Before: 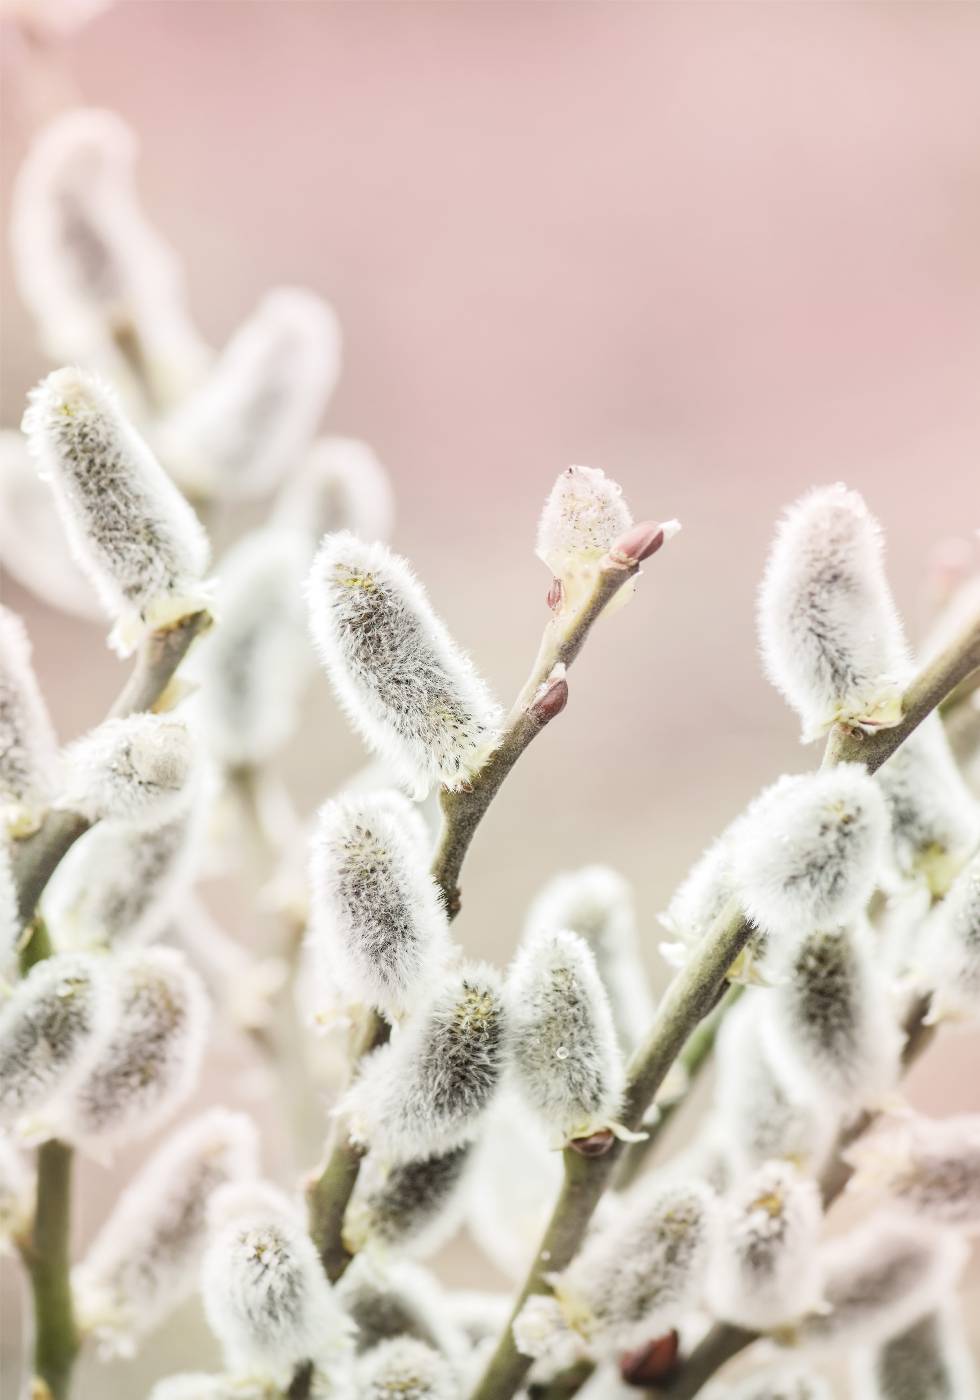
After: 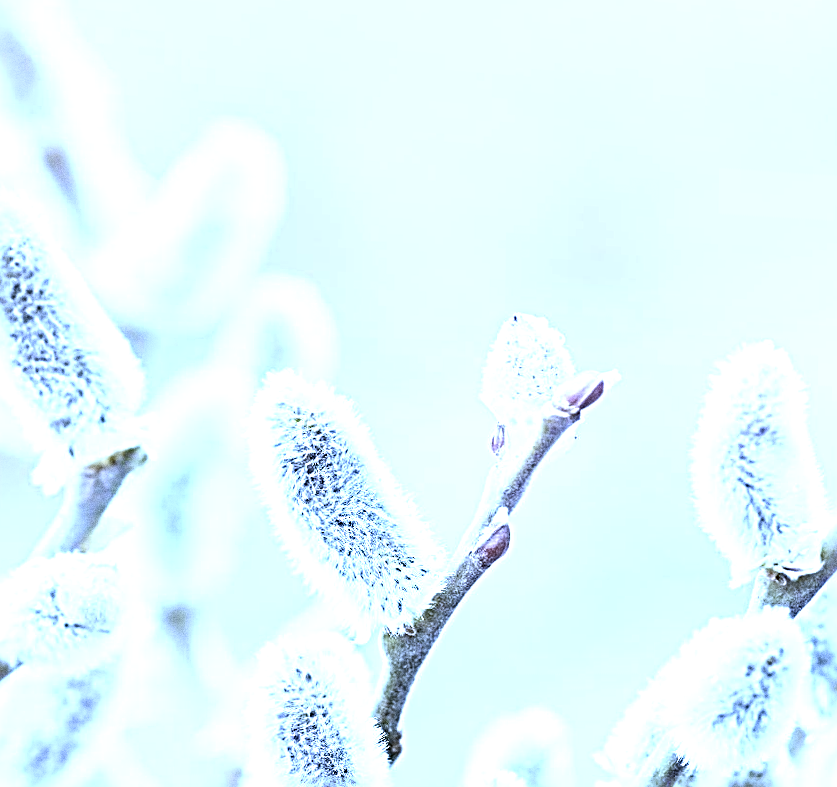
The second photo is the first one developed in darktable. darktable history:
exposure: exposure 1 EV, compensate highlight preservation false
sharpen: radius 3.69, amount 0.928
crop and rotate: left 9.345%, top 7.22%, right 4.982%, bottom 32.331%
white balance: red 0.766, blue 1.537
grain: coarseness 0.09 ISO, strength 40%
rotate and perspective: rotation 0.679°, lens shift (horizontal) 0.136, crop left 0.009, crop right 0.991, crop top 0.078, crop bottom 0.95
